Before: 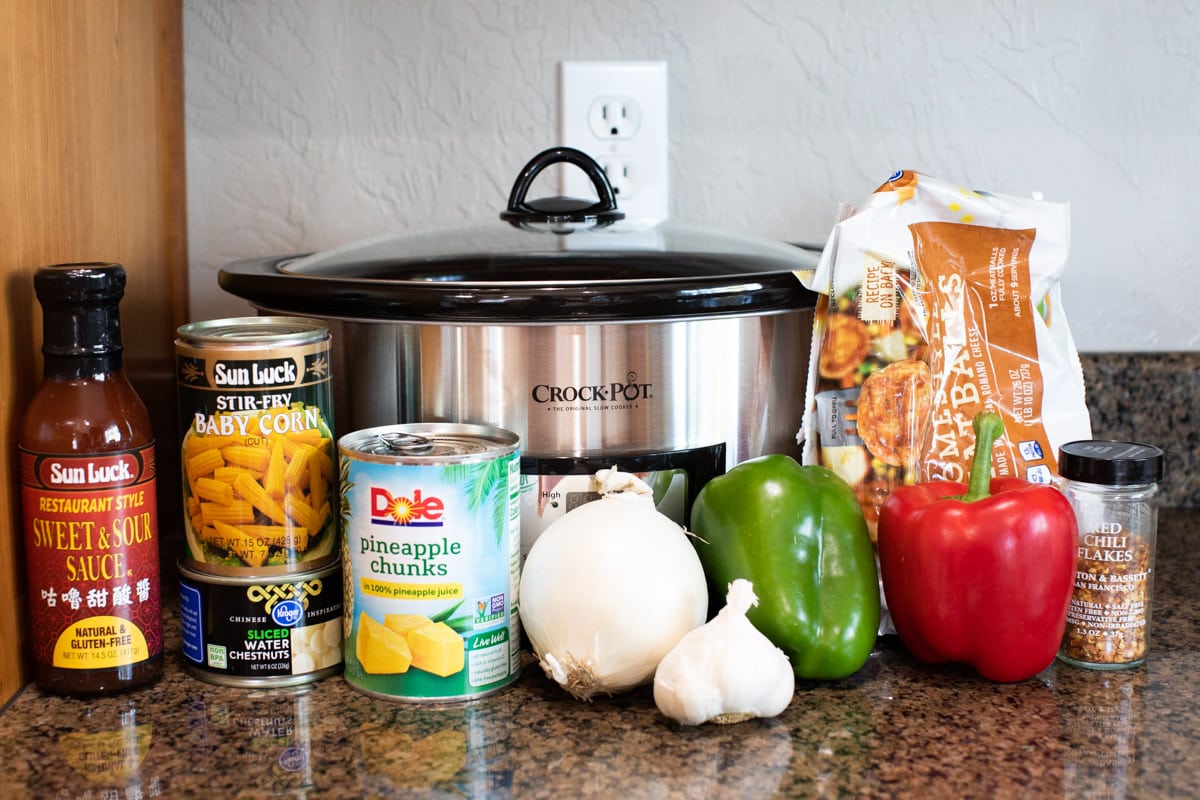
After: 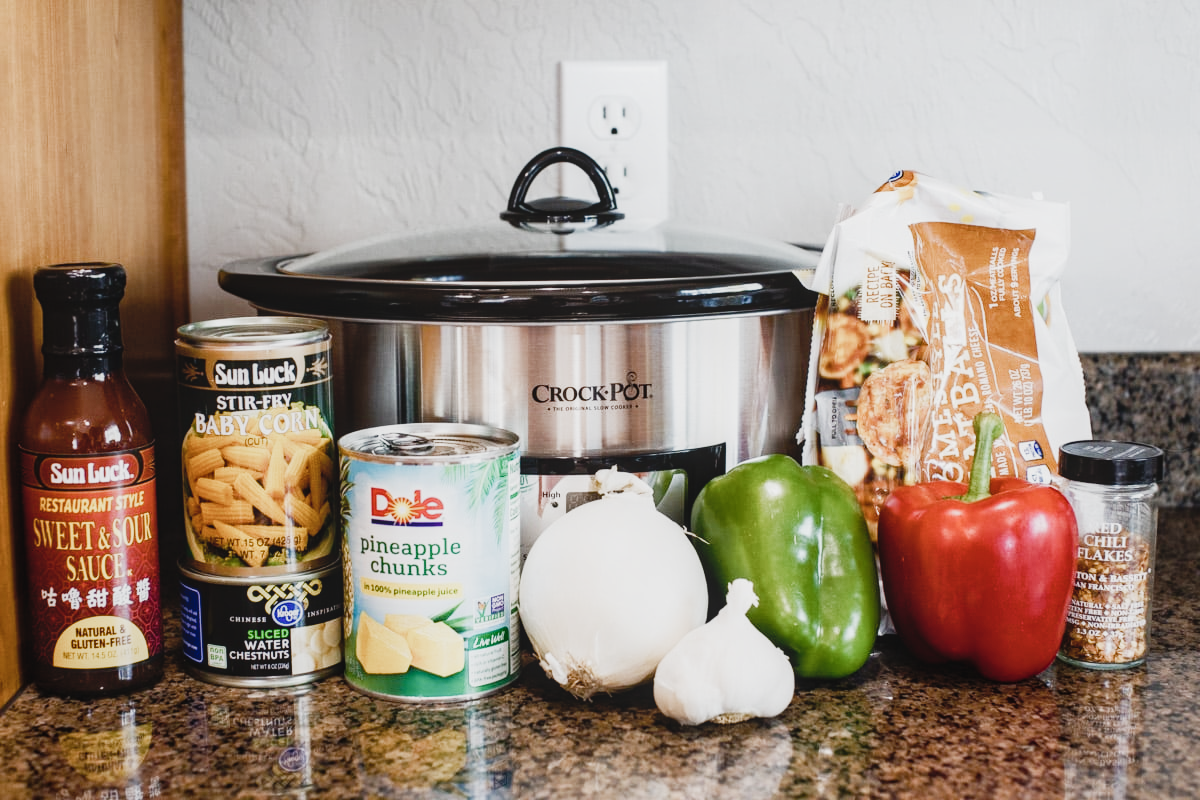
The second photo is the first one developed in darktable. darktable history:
tone curve: curves: ch0 [(0, 0.022) (0.114, 0.096) (0.282, 0.299) (0.456, 0.51) (0.613, 0.693) (0.786, 0.843) (0.999, 0.949)]; ch1 [(0, 0) (0.384, 0.365) (0.463, 0.447) (0.486, 0.474) (0.503, 0.5) (0.535, 0.522) (0.555, 0.546) (0.593, 0.599) (0.755, 0.793) (1, 1)]; ch2 [(0, 0) (0.369, 0.375) (0.449, 0.434) (0.501, 0.5) (0.528, 0.517) (0.561, 0.57) (0.612, 0.631) (0.668, 0.659) (1, 1)], preserve colors none
local contrast: detail 110%
contrast brightness saturation: contrast 0.099, saturation -0.37
color balance rgb: perceptual saturation grading › global saturation 0.697%, perceptual saturation grading › highlights -29.038%, perceptual saturation grading › mid-tones 29.94%, perceptual saturation grading › shadows 60.28%
